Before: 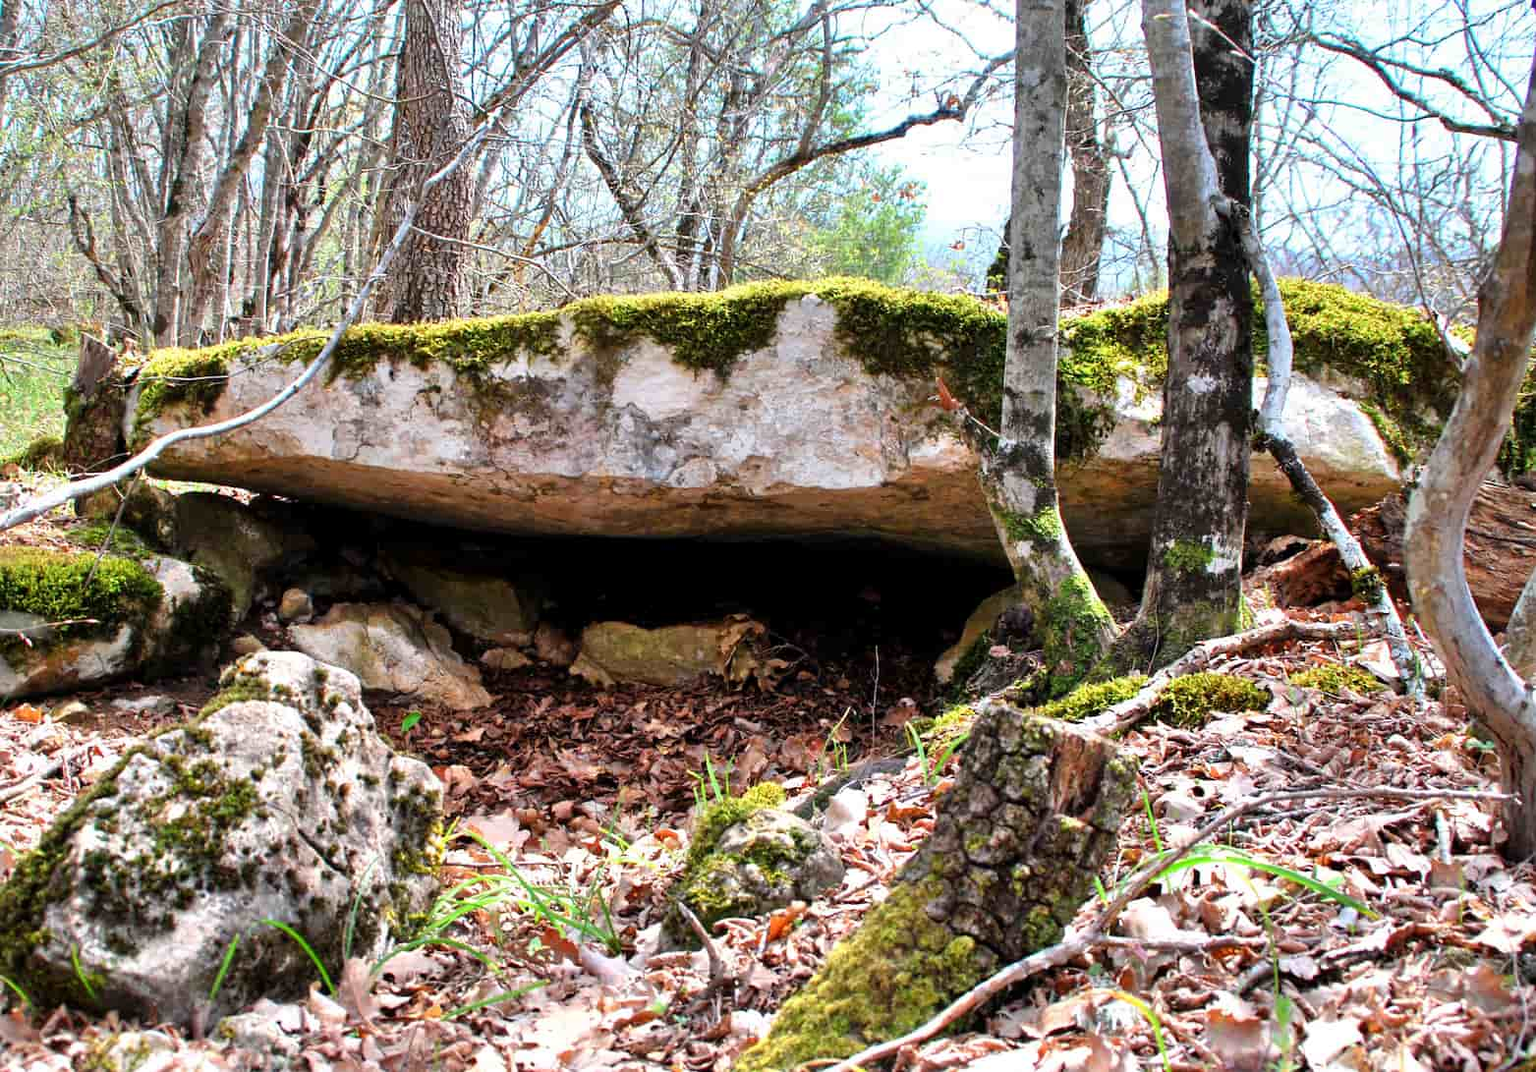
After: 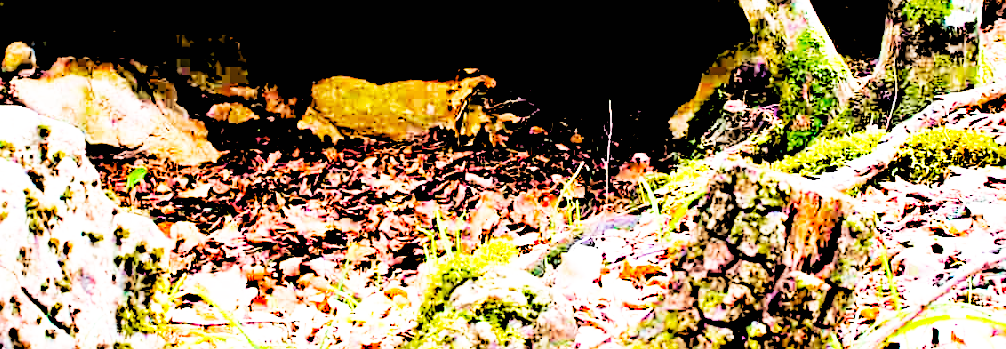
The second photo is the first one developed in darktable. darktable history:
crop: left 18.091%, top 51.13%, right 17.525%, bottom 16.85%
sharpen: radius 2.529, amount 0.323
velvia: strength 75%
exposure: black level correction 0.005, exposure 0.286 EV, compensate highlight preservation false
color balance rgb: perceptual saturation grading › global saturation 20%, perceptual saturation grading › highlights 2.68%, perceptual saturation grading › shadows 50%
base curve: curves: ch0 [(0, 0) (0.007, 0.004) (0.027, 0.03) (0.046, 0.07) (0.207, 0.54) (0.442, 0.872) (0.673, 0.972) (1, 1)], preserve colors none
rgb levels: levels [[0.027, 0.429, 0.996], [0, 0.5, 1], [0, 0.5, 1]]
